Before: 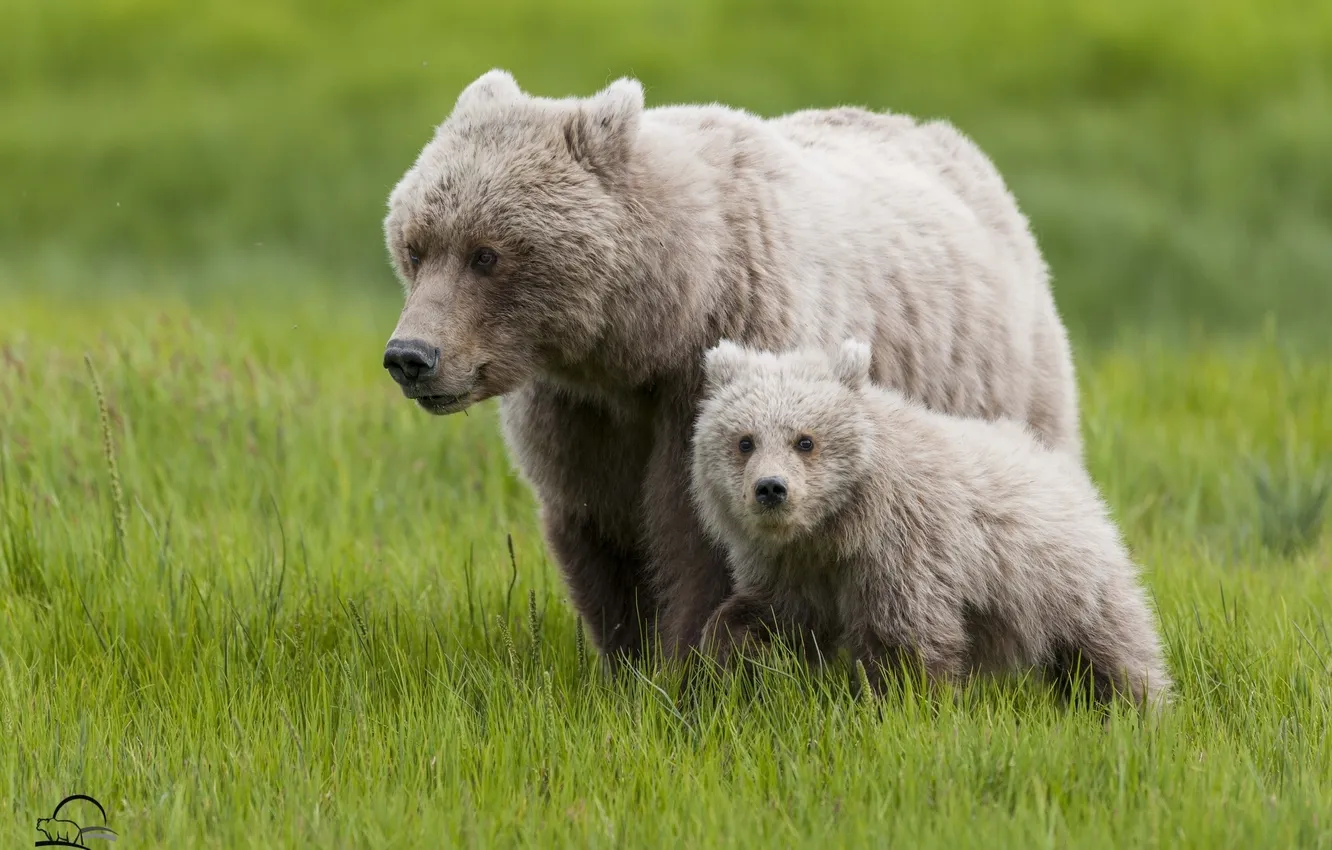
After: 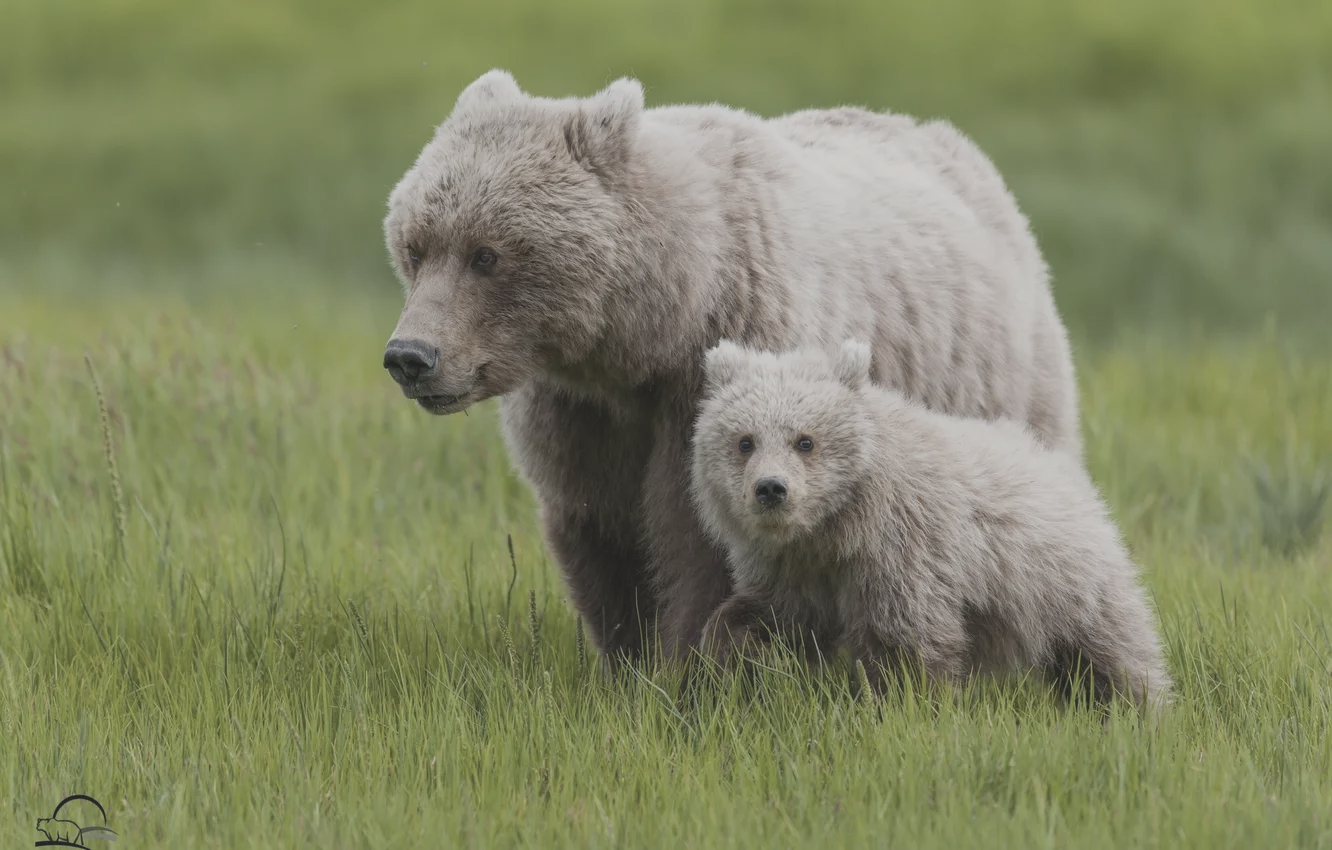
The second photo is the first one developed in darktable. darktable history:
contrast brightness saturation: contrast -0.265, saturation -0.423
